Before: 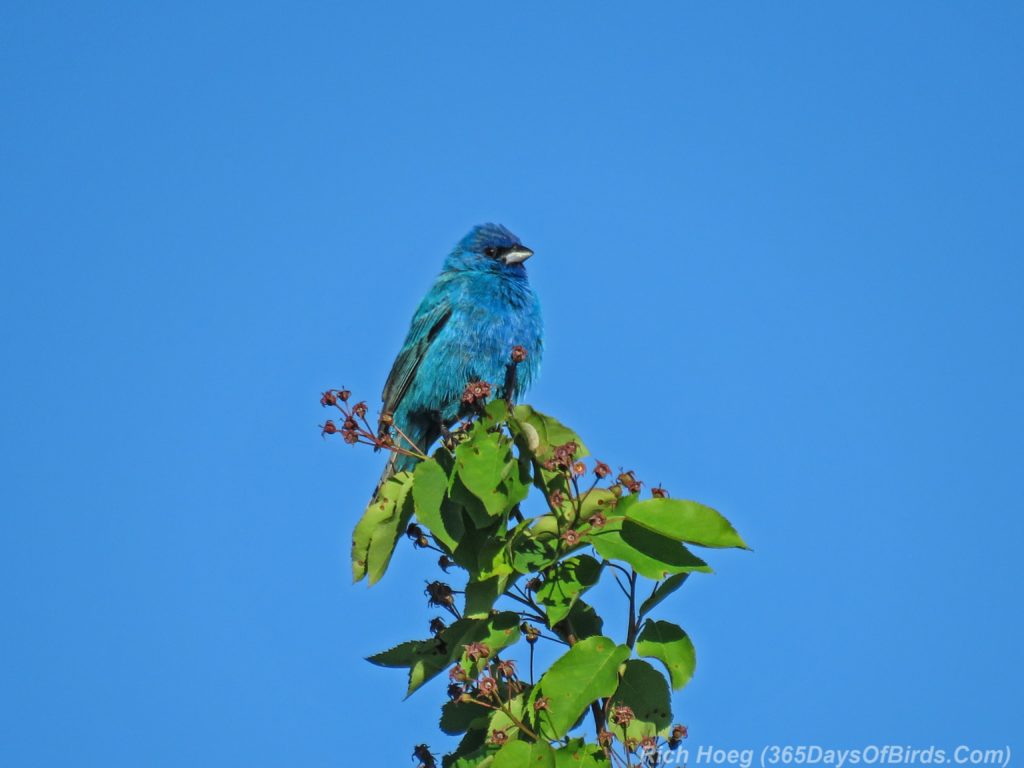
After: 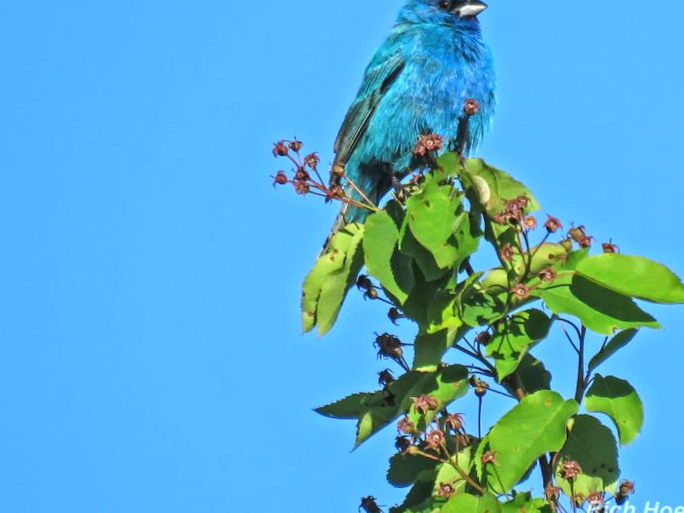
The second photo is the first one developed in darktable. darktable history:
crop and rotate: angle -0.82°, left 3.85%, top 31.828%, right 27.992%
exposure: black level correction 0, exposure 0.7 EV, compensate exposure bias true, compensate highlight preservation false
